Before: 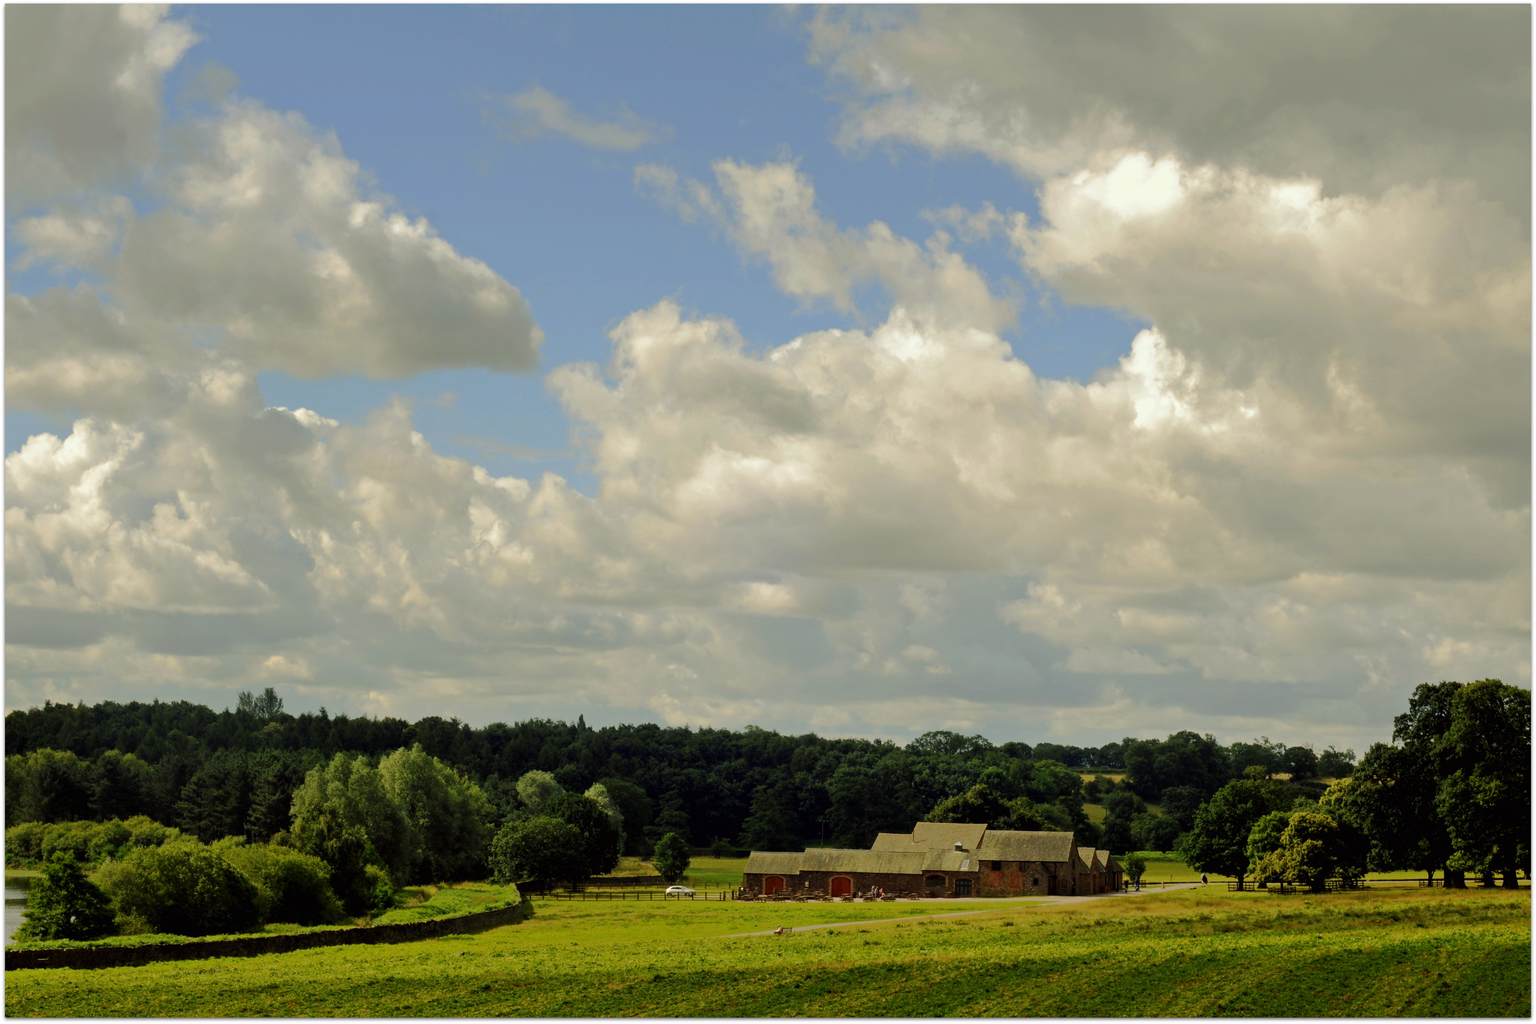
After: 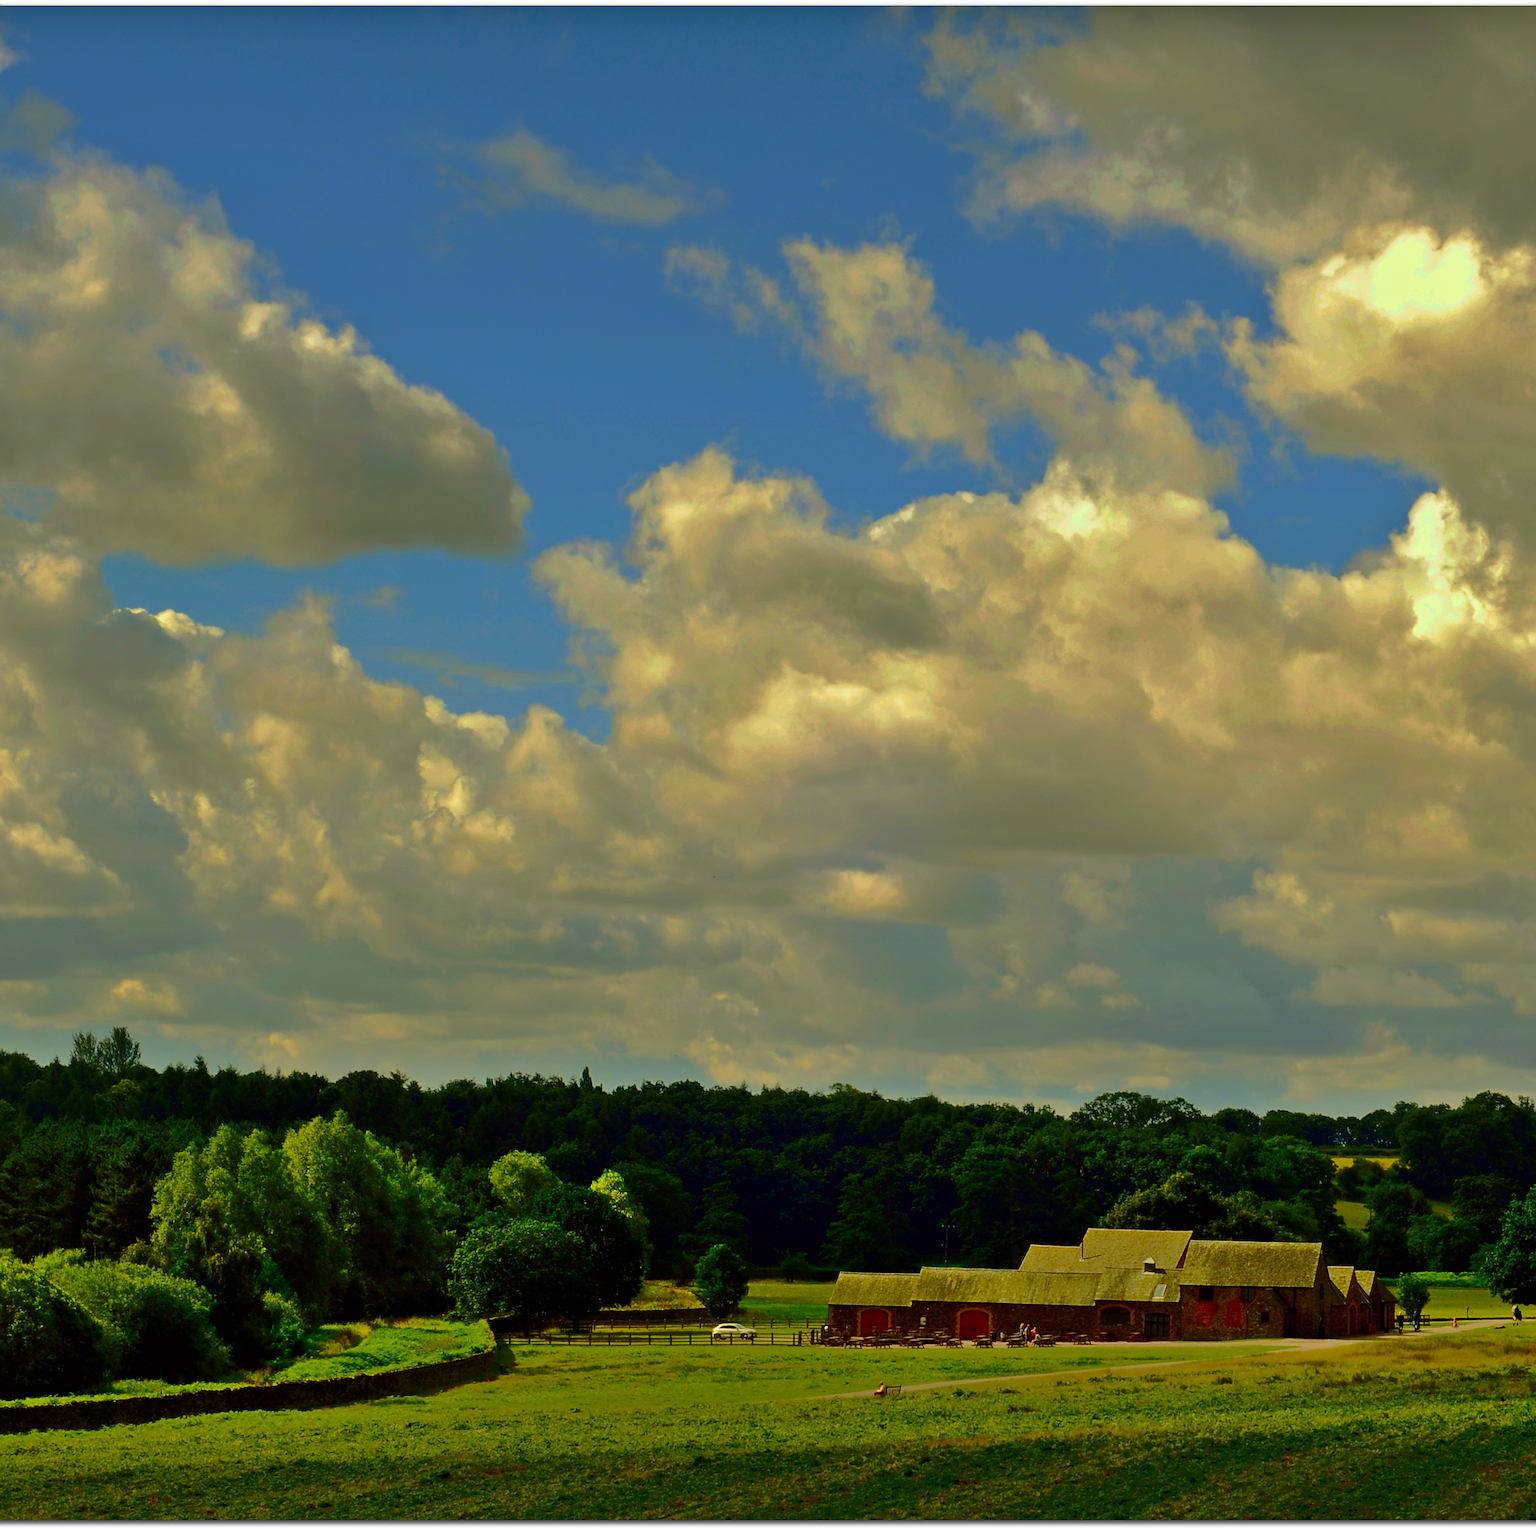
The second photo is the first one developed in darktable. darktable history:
contrast brightness saturation: contrast 0.256, brightness 0.016, saturation 0.869
sharpen: on, module defaults
base curve: curves: ch0 [(0, 0) (0.826, 0.587) (1, 1)], preserve colors none
crop and rotate: left 12.34%, right 20.734%
shadows and highlights: soften with gaussian
velvia: strength 44.82%
